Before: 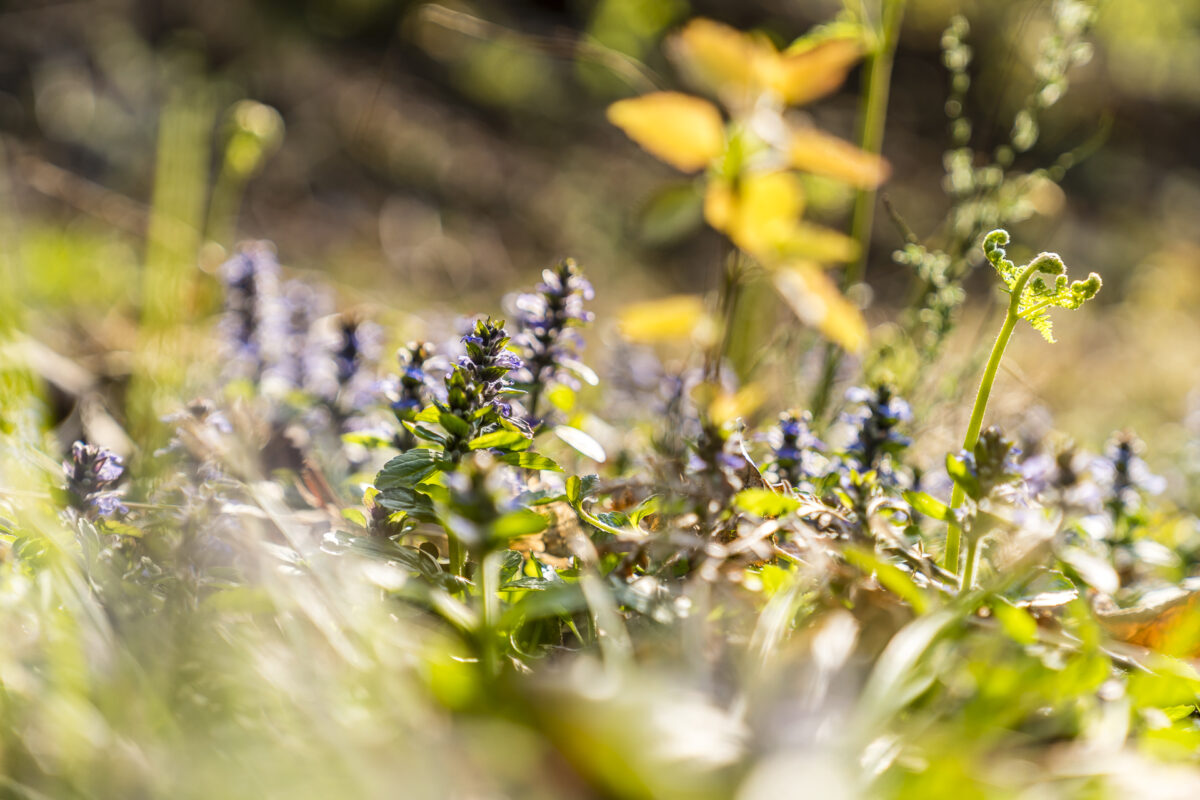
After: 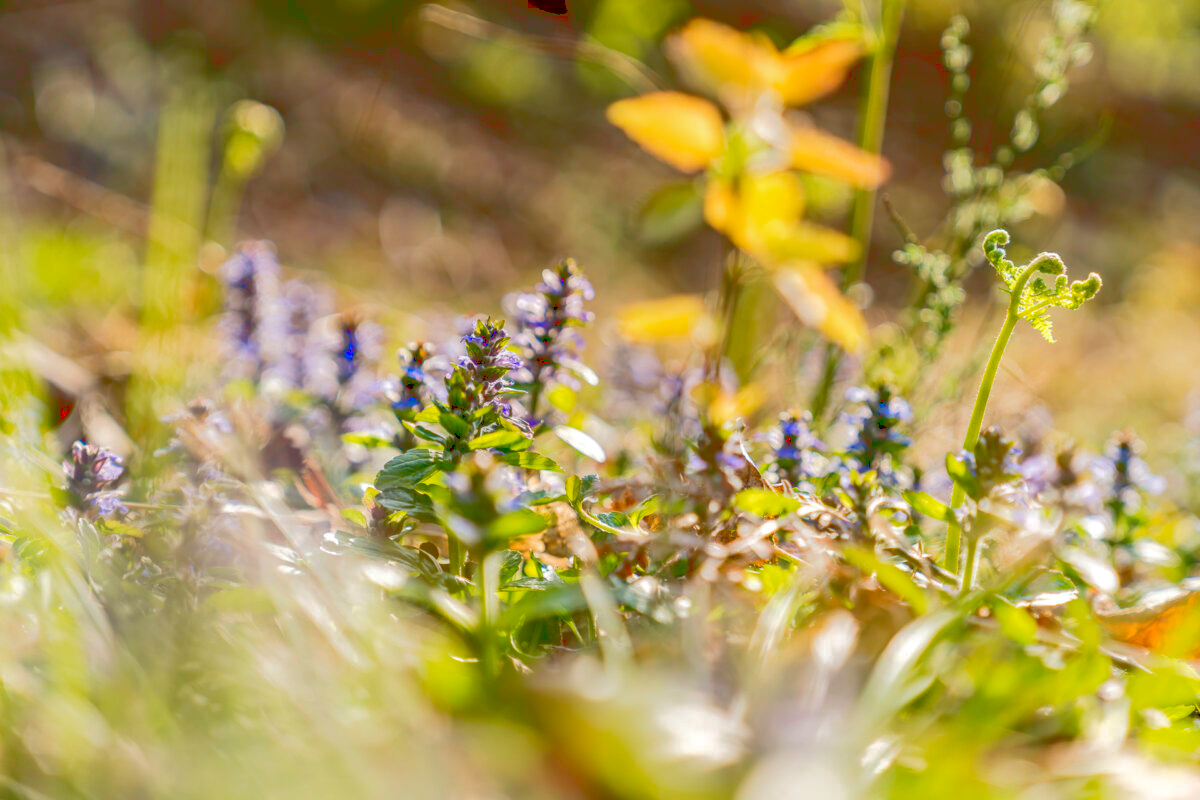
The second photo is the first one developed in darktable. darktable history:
tone curve: curves: ch0 [(0, 0) (0.003, 0.277) (0.011, 0.277) (0.025, 0.279) (0.044, 0.282) (0.069, 0.286) (0.1, 0.289) (0.136, 0.294) (0.177, 0.318) (0.224, 0.345) (0.277, 0.379) (0.335, 0.425) (0.399, 0.481) (0.468, 0.542) (0.543, 0.594) (0.623, 0.662) (0.709, 0.731) (0.801, 0.792) (0.898, 0.851) (1, 1)], color space Lab, linked channels
exposure: black level correction 0.002, compensate exposure bias true, compensate highlight preservation false
haze removal: compatibility mode true, adaptive false
